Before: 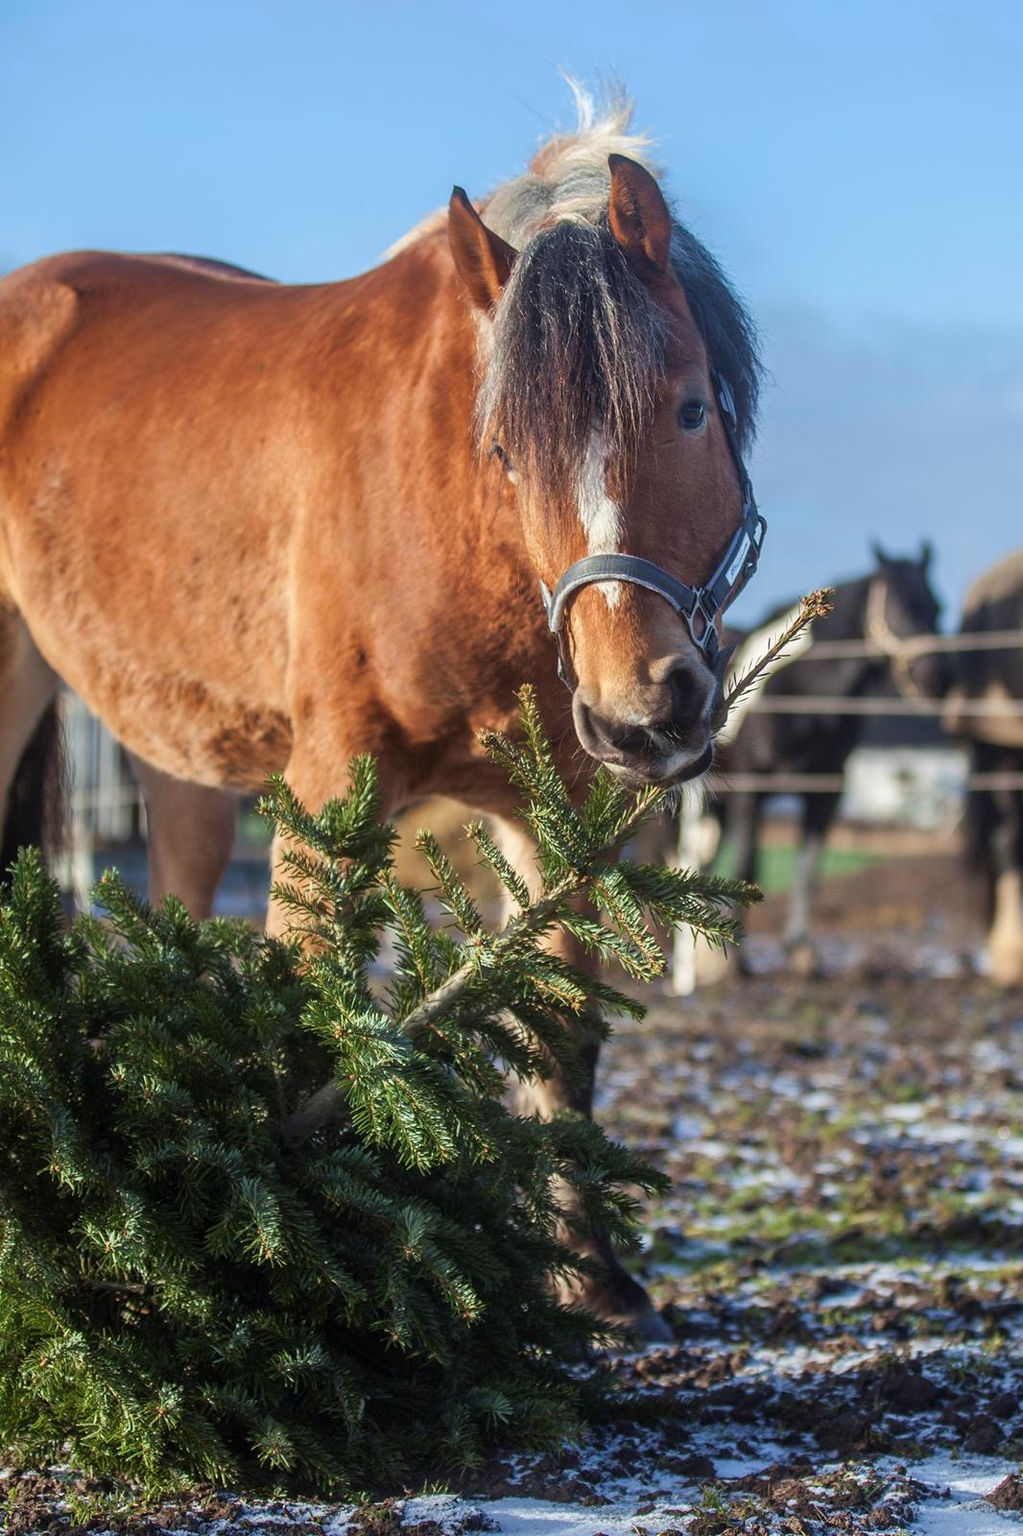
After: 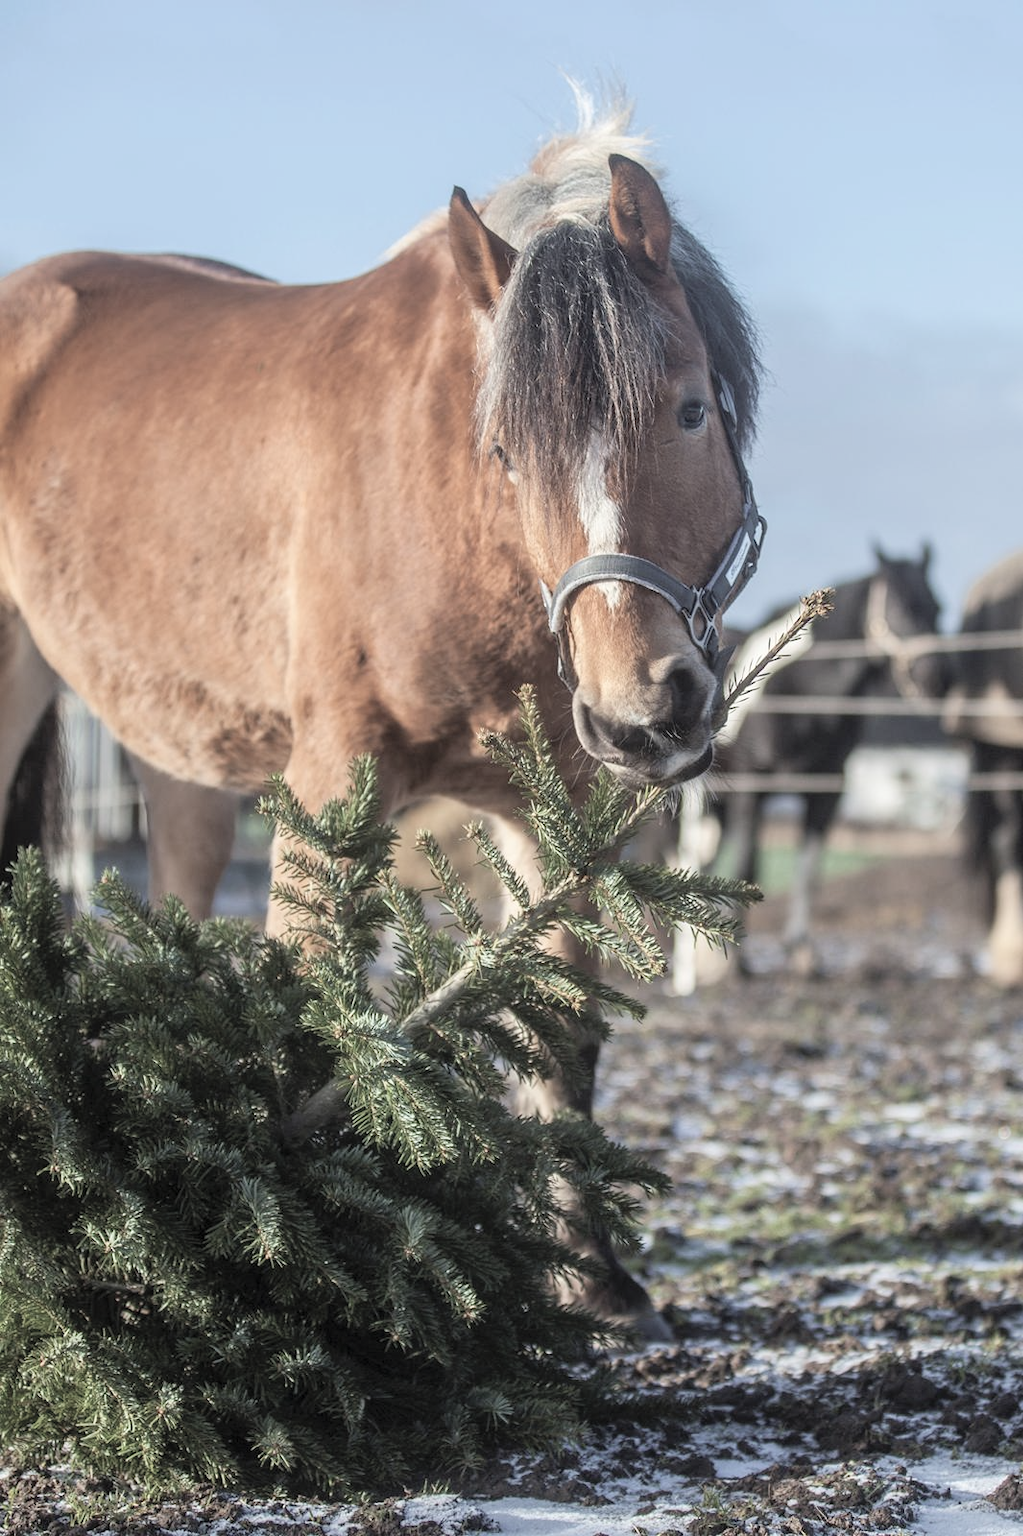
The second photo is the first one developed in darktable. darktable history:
tone curve: curves: ch0 [(0, 0) (0.08, 0.069) (0.4, 0.391) (0.6, 0.609) (0.92, 0.93) (1, 1)]
contrast brightness saturation: brightness 0.186, saturation -0.503
